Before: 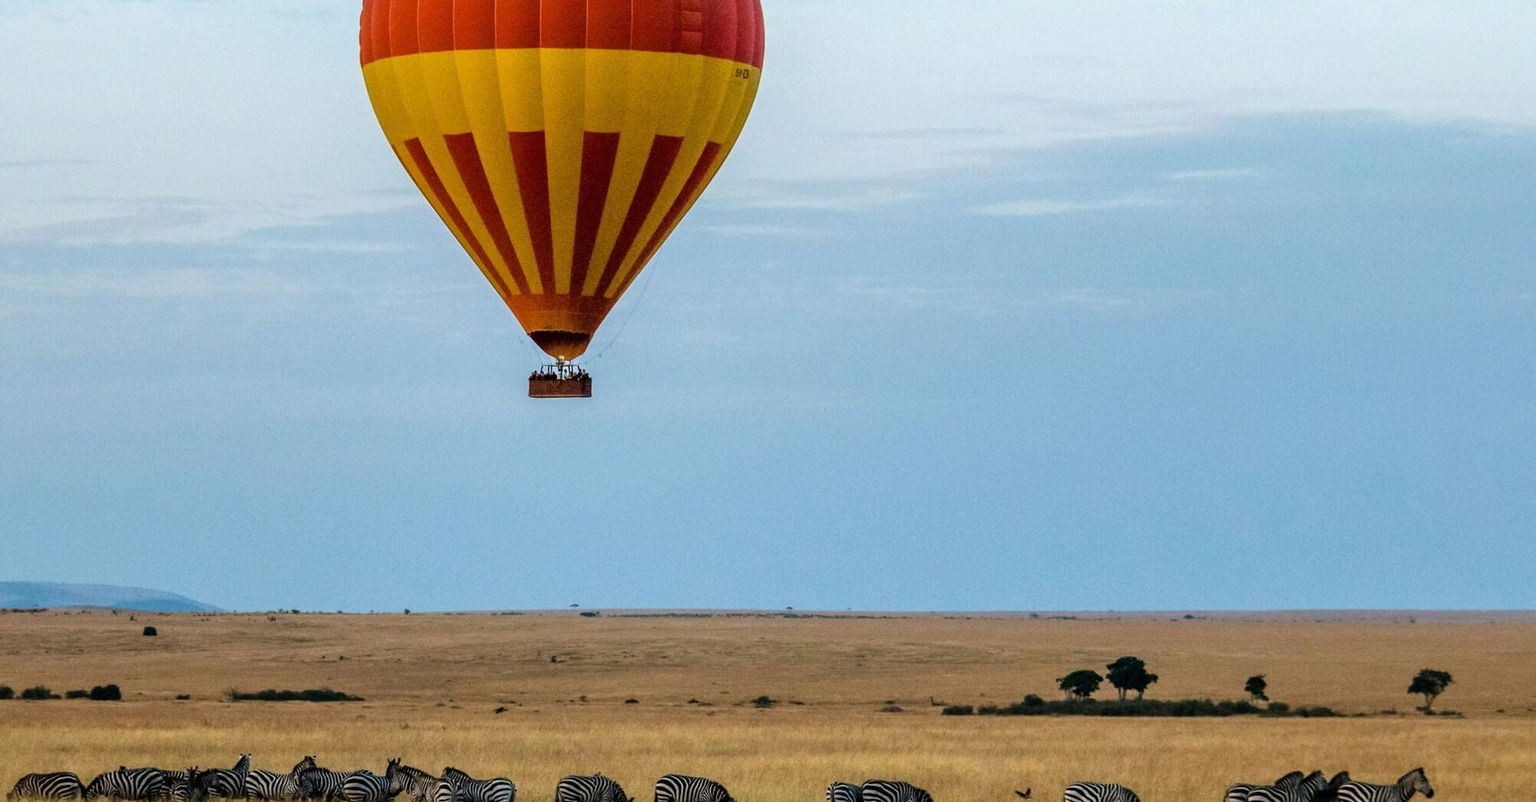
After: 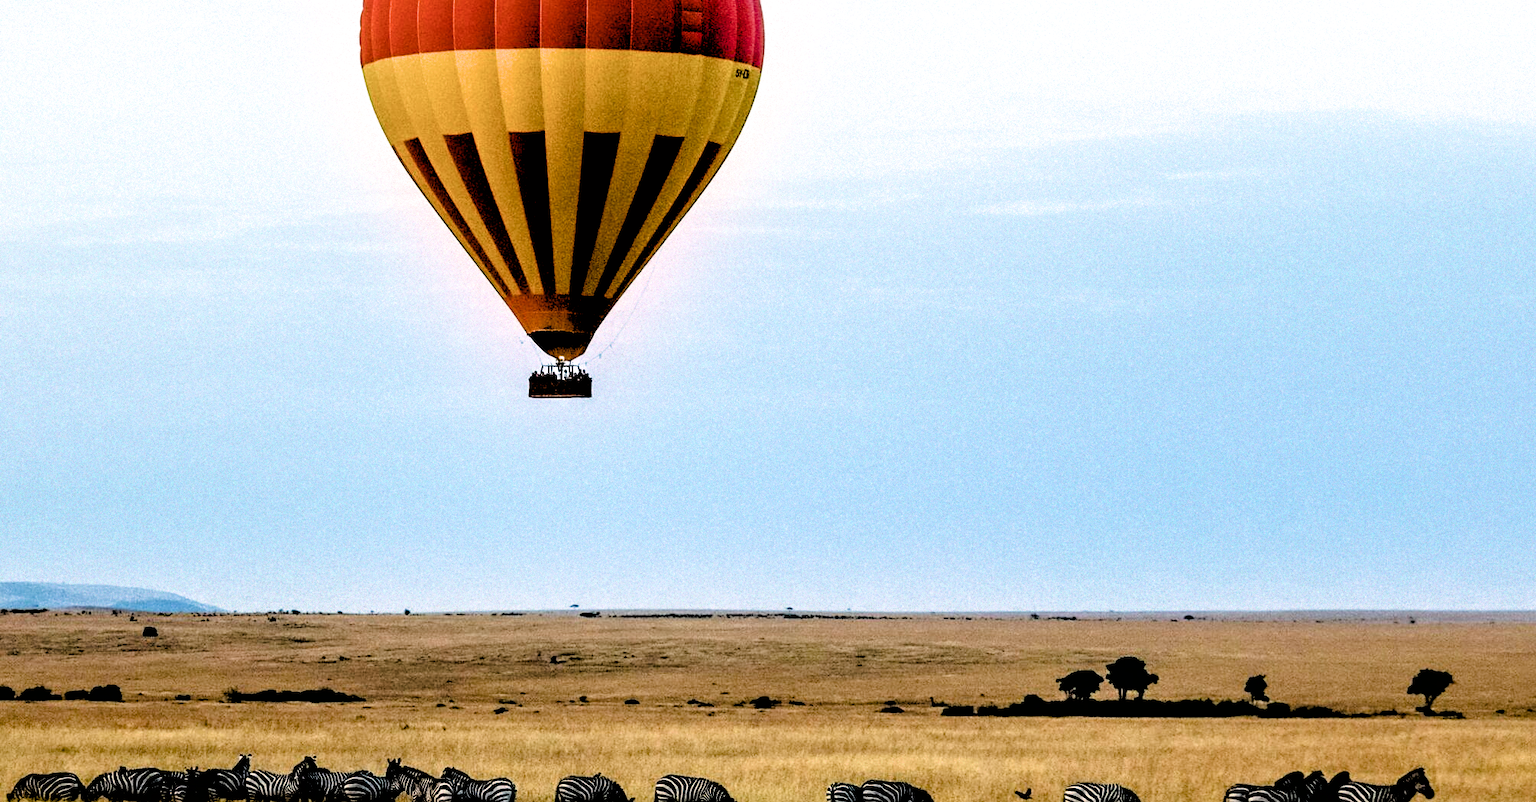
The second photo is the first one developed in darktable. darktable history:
filmic rgb: black relative exposure -1 EV, white relative exposure 2.05 EV, hardness 1.52, contrast 2.25, enable highlight reconstruction true
color balance rgb: perceptual saturation grading › global saturation 35%, perceptual saturation grading › highlights -30%, perceptual saturation grading › shadows 35%, perceptual brilliance grading › global brilliance 3%, perceptual brilliance grading › highlights -3%, perceptual brilliance grading › shadows 3%
sharpen: amount 0.2
